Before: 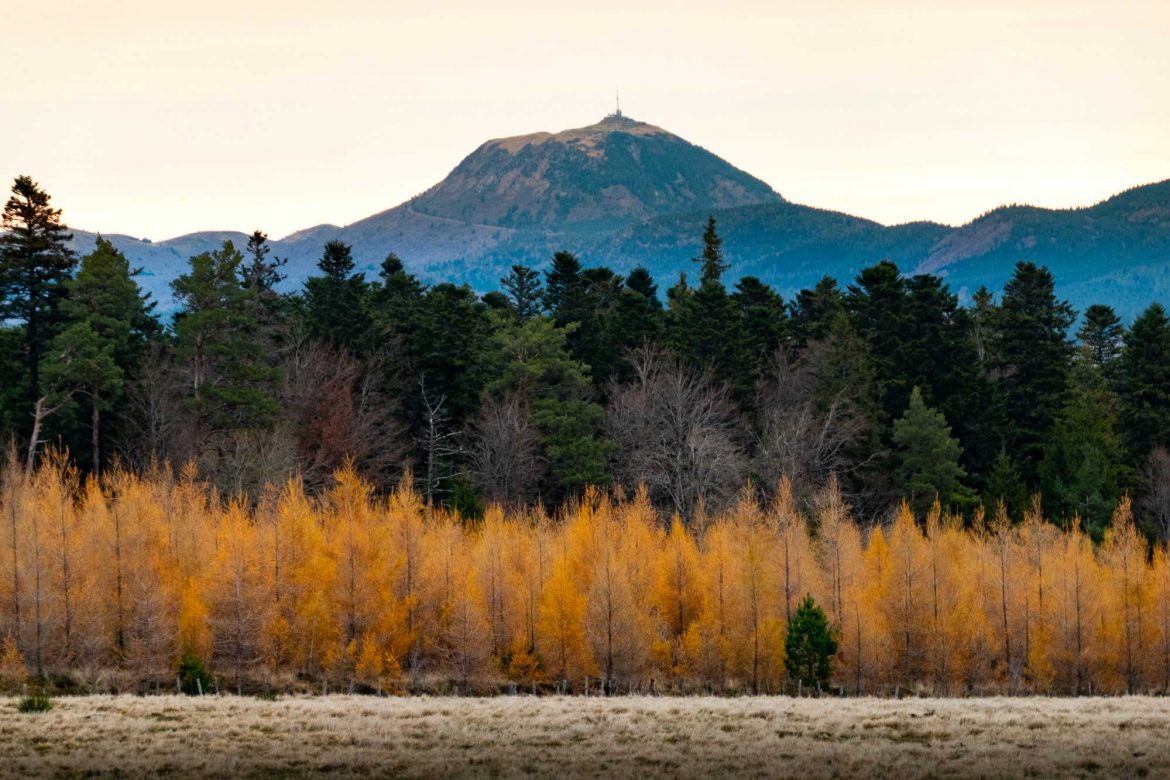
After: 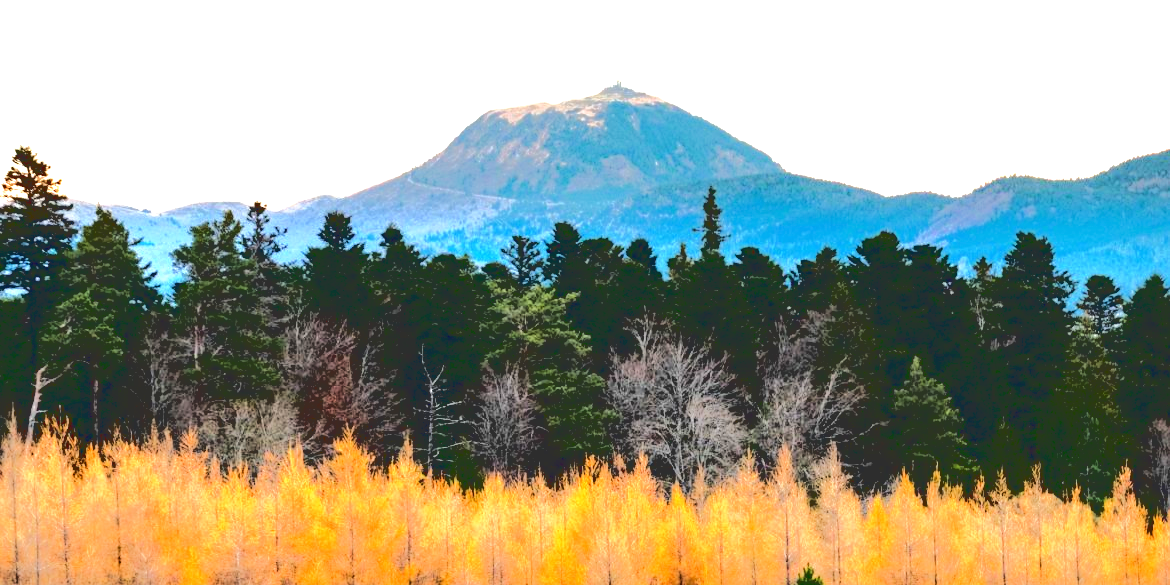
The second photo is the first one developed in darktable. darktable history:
base curve: curves: ch0 [(0.065, 0.026) (0.236, 0.358) (0.53, 0.546) (0.777, 0.841) (0.924, 0.992)], preserve colors average RGB
crop: top 3.857%, bottom 21.132%
exposure: black level correction 0, exposure 1.5 EV, compensate highlight preservation false
